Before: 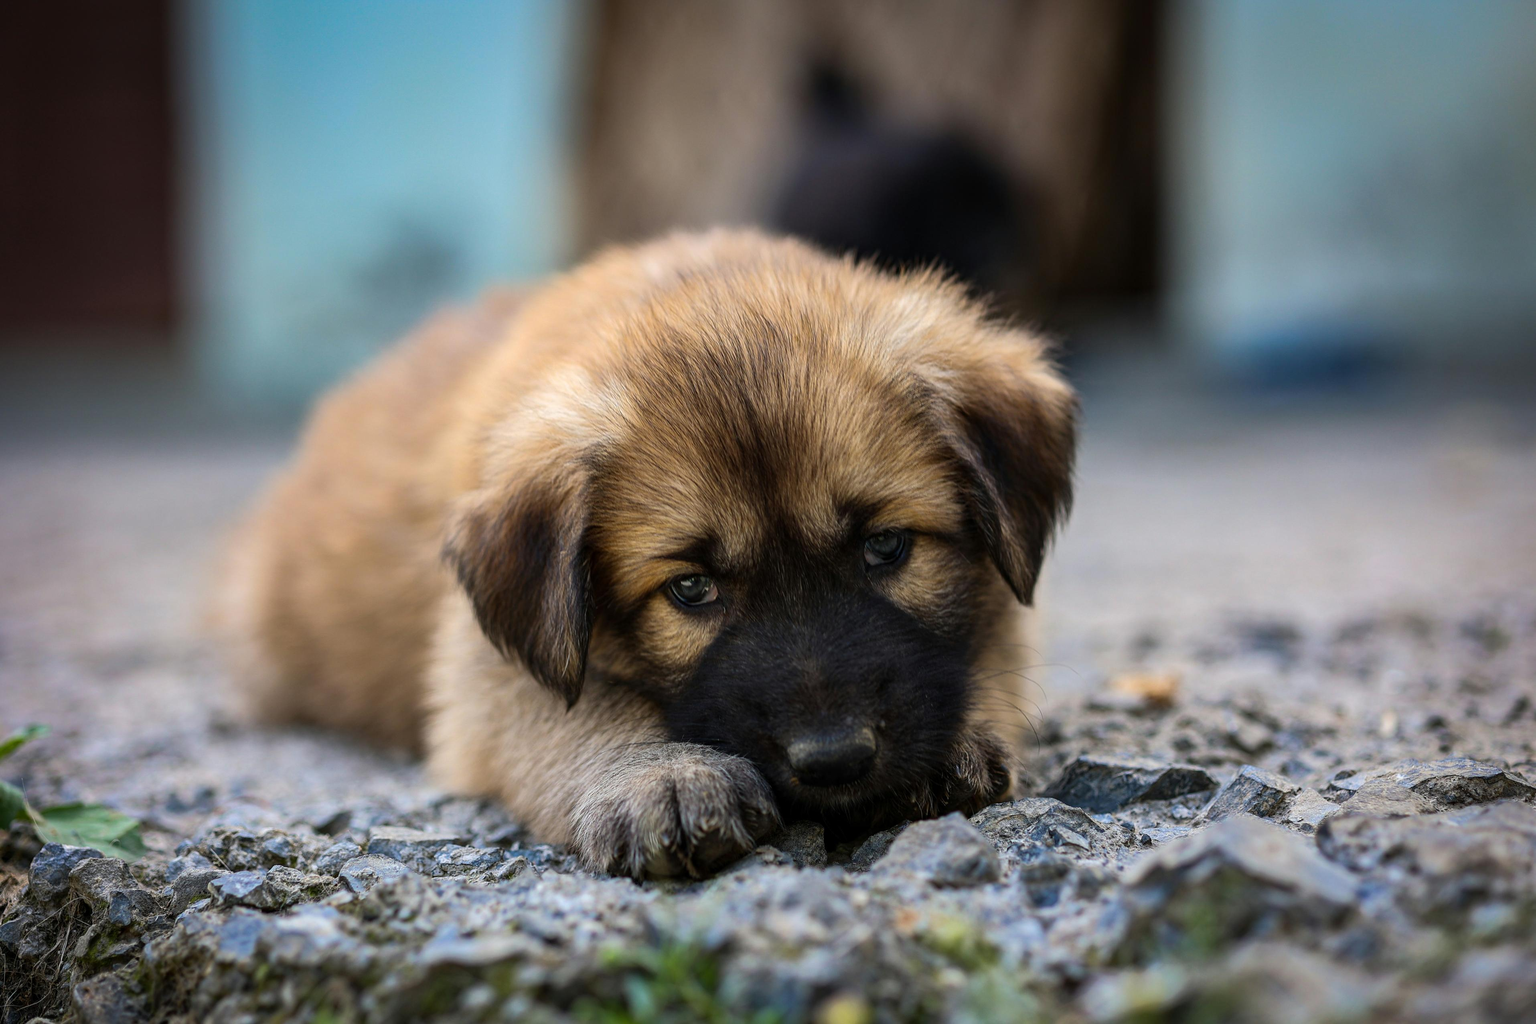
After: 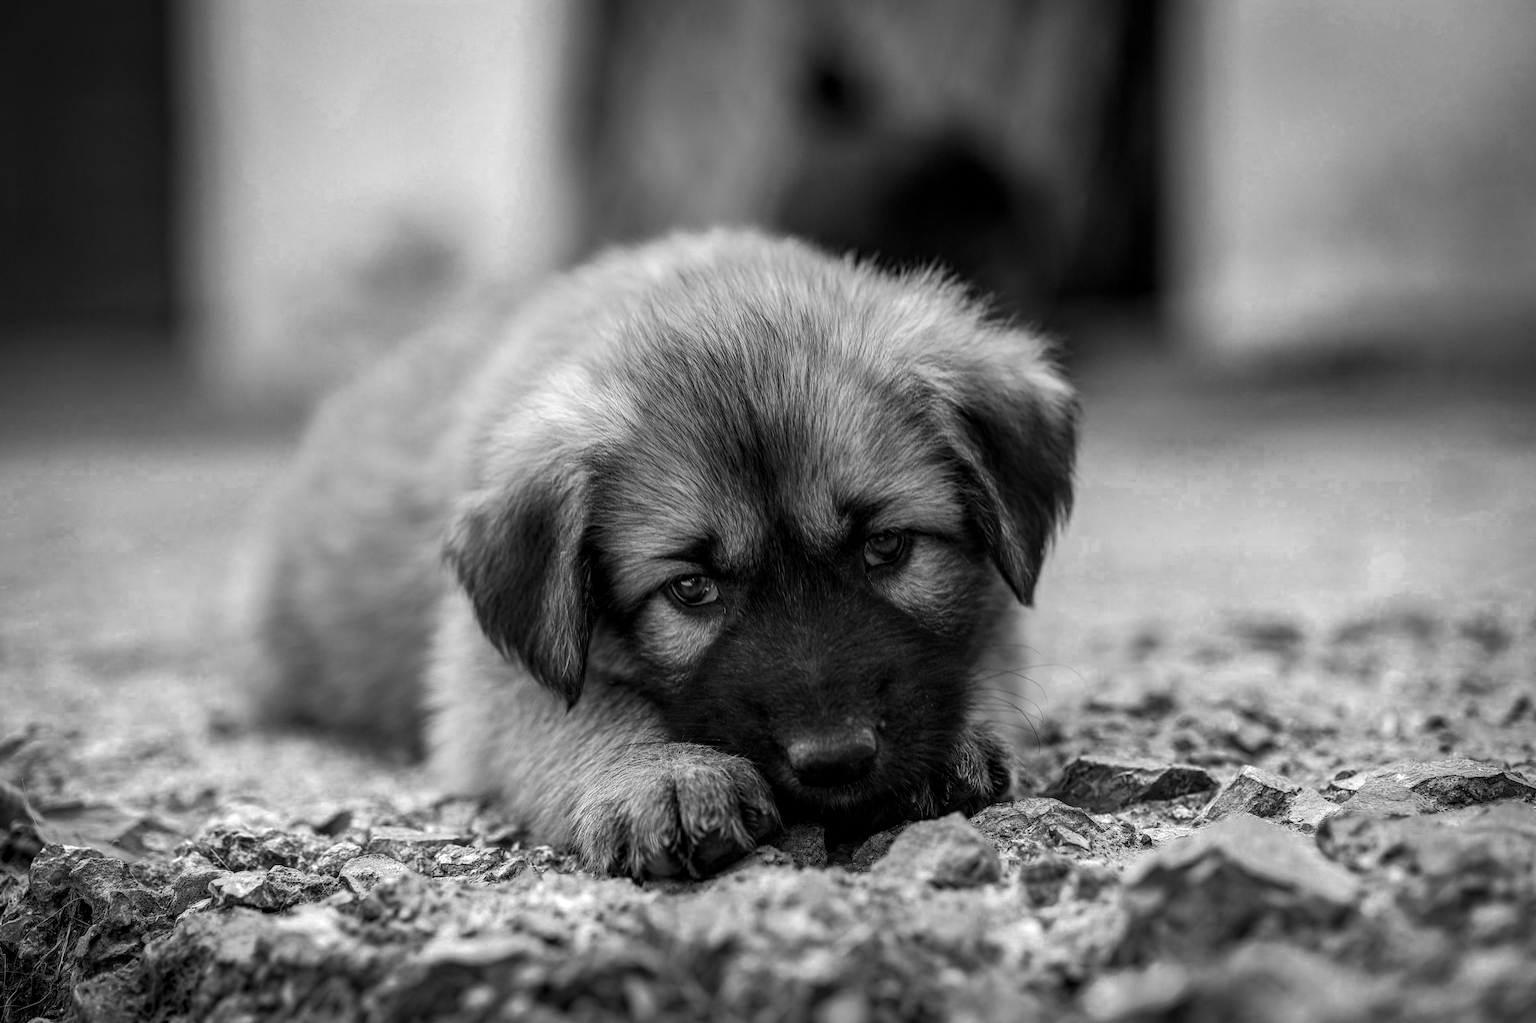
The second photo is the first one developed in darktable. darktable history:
local contrast: on, module defaults
color balance rgb: perceptual saturation grading › global saturation 29.874%
color zones: curves: ch0 [(0, 0.613) (0.01, 0.613) (0.245, 0.448) (0.498, 0.529) (0.642, 0.665) (0.879, 0.777) (0.99, 0.613)]; ch1 [(0, 0) (0.143, 0) (0.286, 0) (0.429, 0) (0.571, 0) (0.714, 0) (0.857, 0)]
